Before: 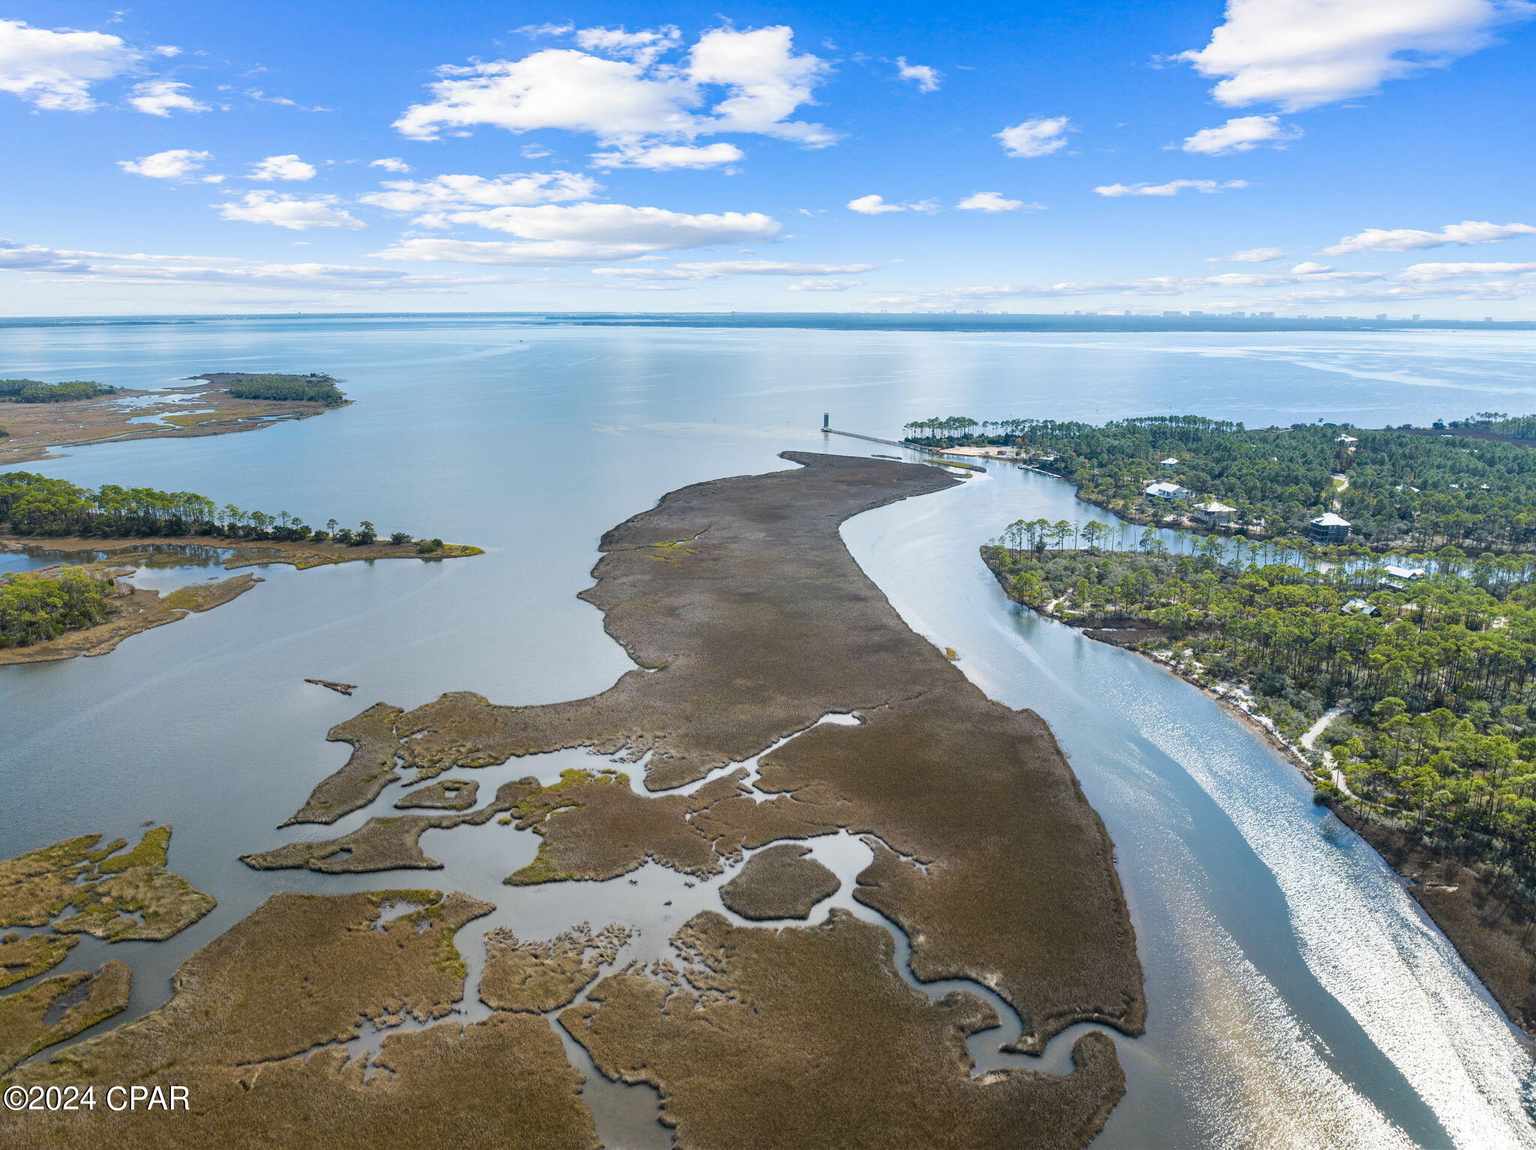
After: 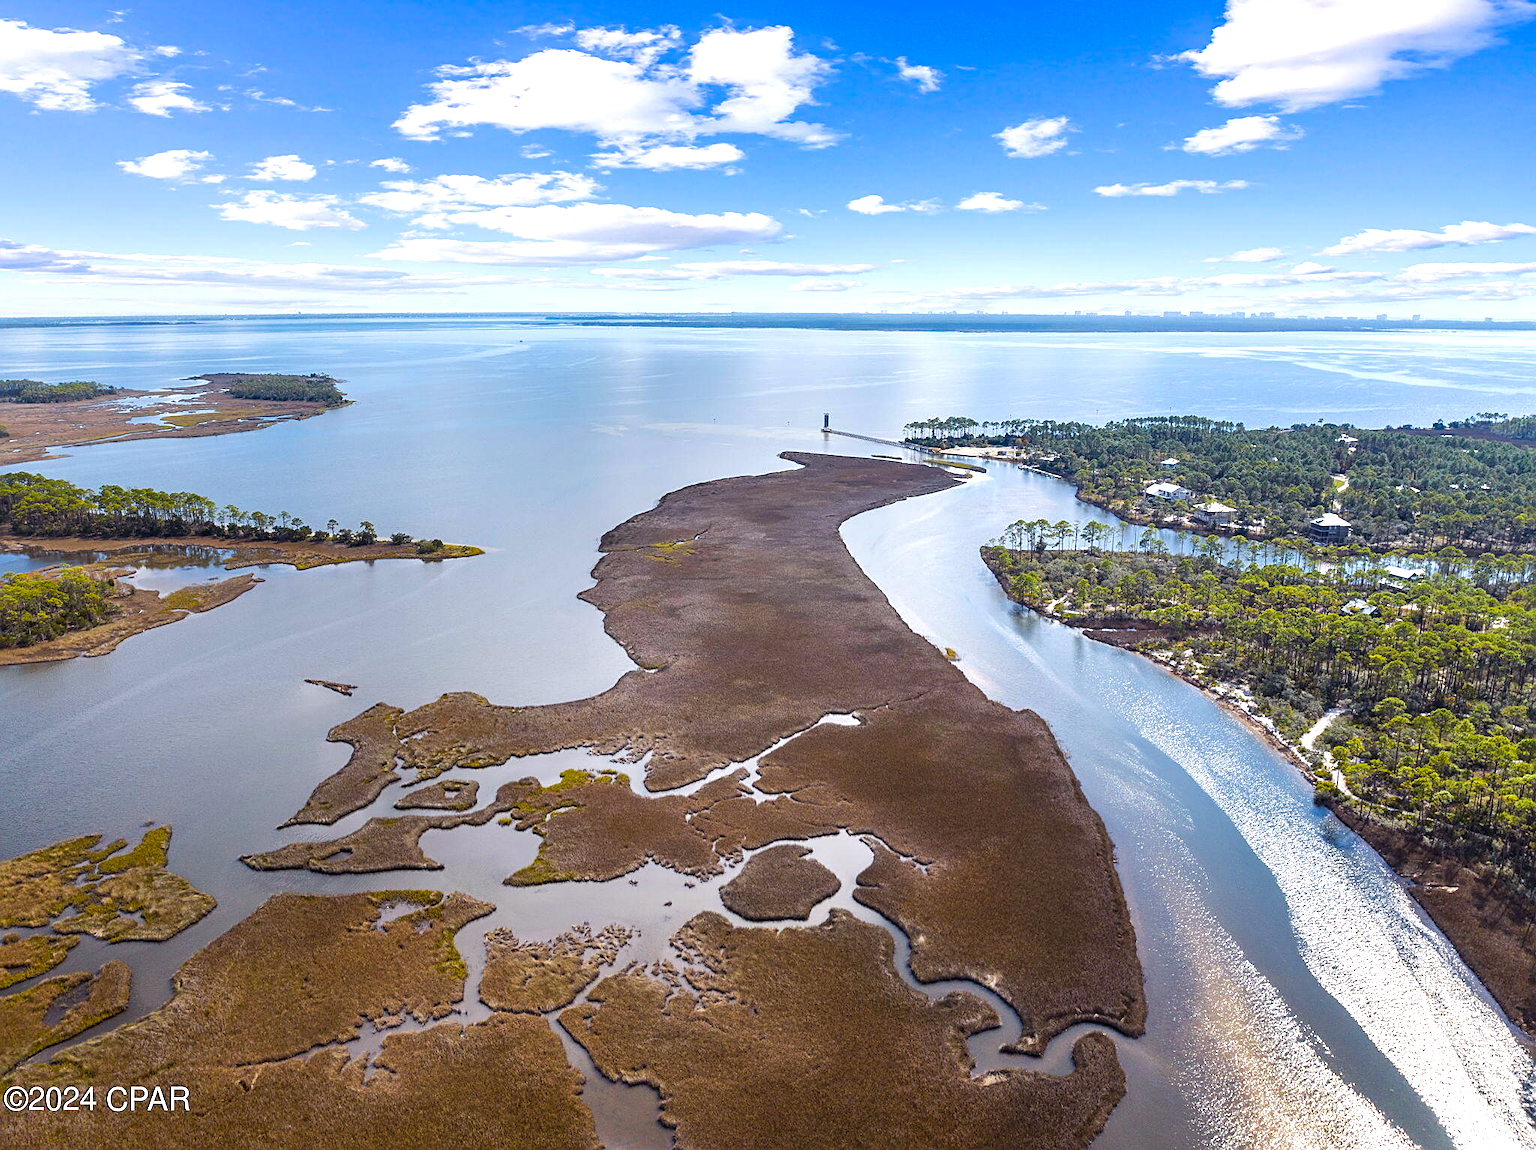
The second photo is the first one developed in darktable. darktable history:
exposure: exposure -0.069 EV, compensate highlight preservation false
tone equalizer: edges refinement/feathering 500, mask exposure compensation -1.57 EV, preserve details no
sharpen: on, module defaults
color balance rgb: power › luminance -7.624%, power › chroma 1.332%, power › hue 330.3°, perceptual saturation grading › global saturation 25.254%, perceptual brilliance grading › global brilliance 11.718%
